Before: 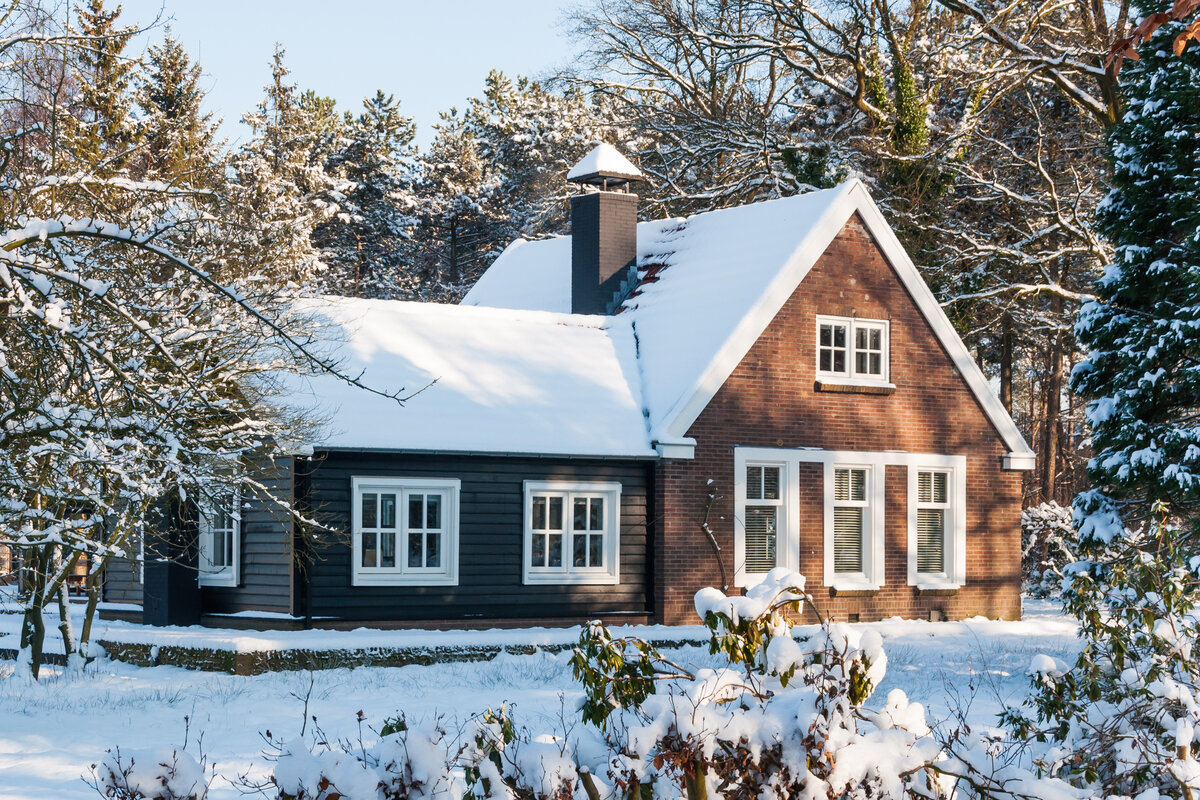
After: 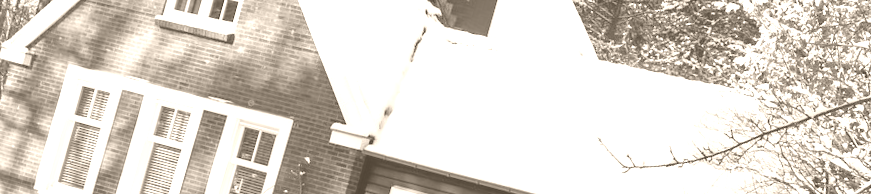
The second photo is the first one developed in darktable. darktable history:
crop and rotate: angle 16.12°, top 30.835%, bottom 35.653%
colorize: hue 34.49°, saturation 35.33%, source mix 100%, version 1
